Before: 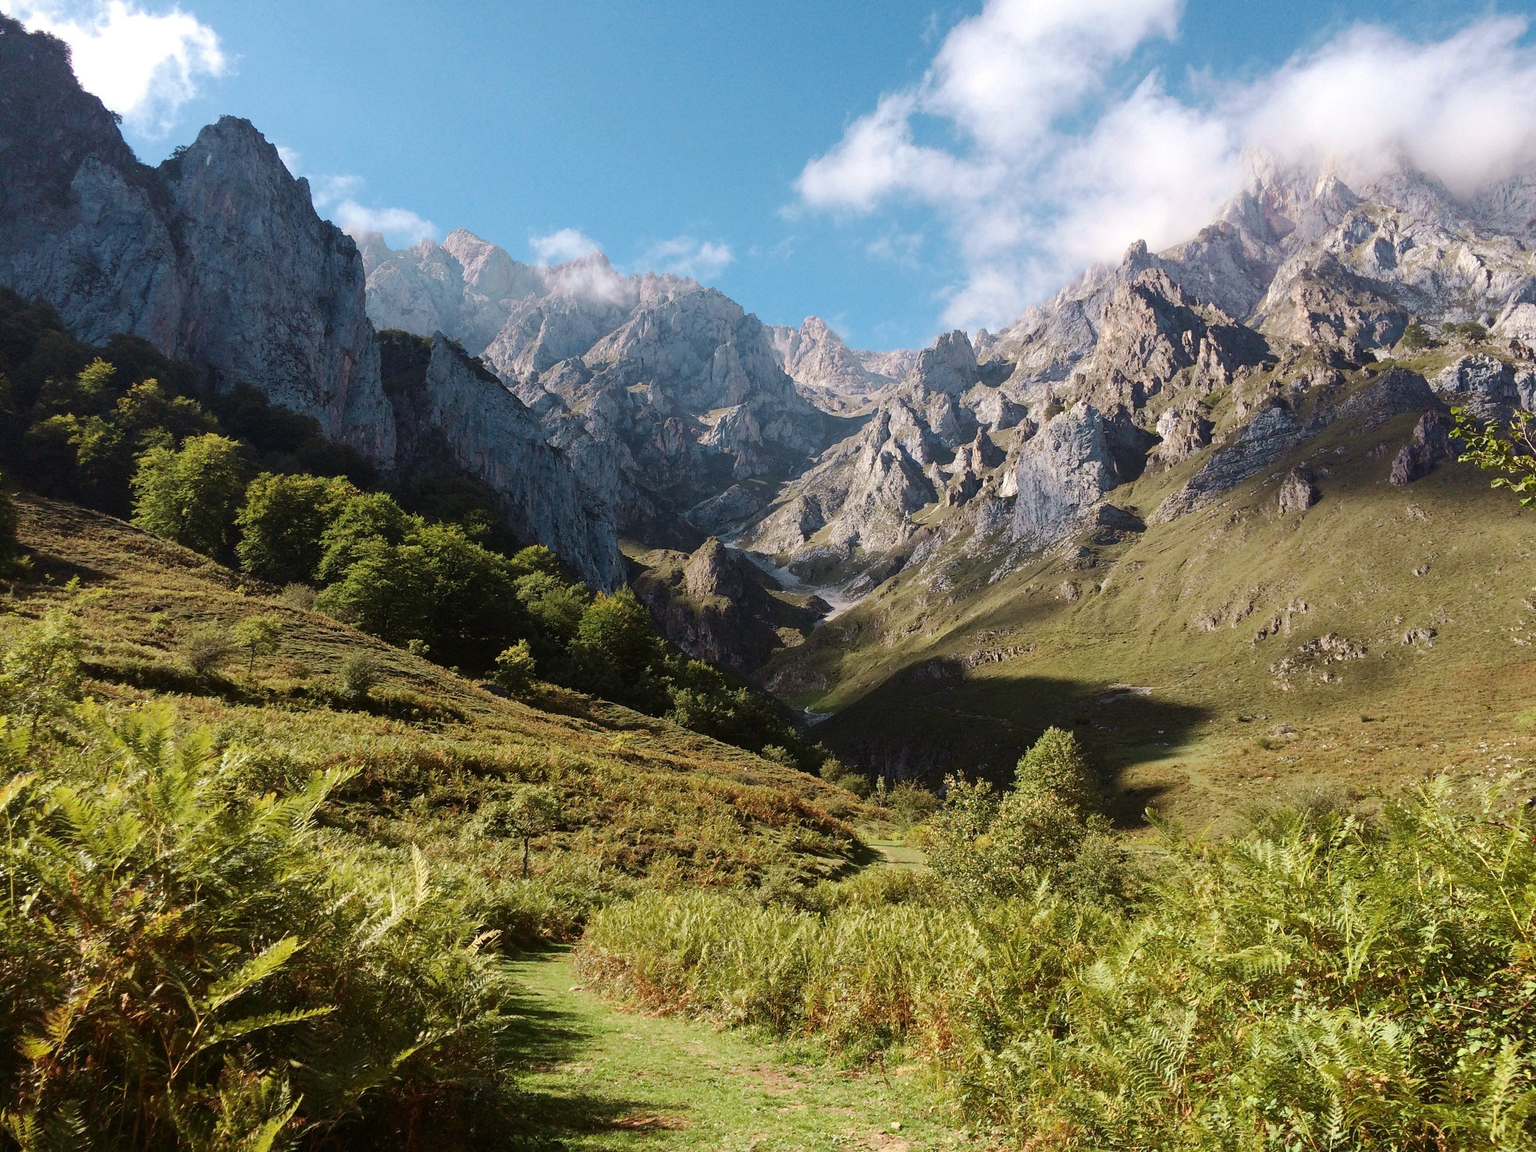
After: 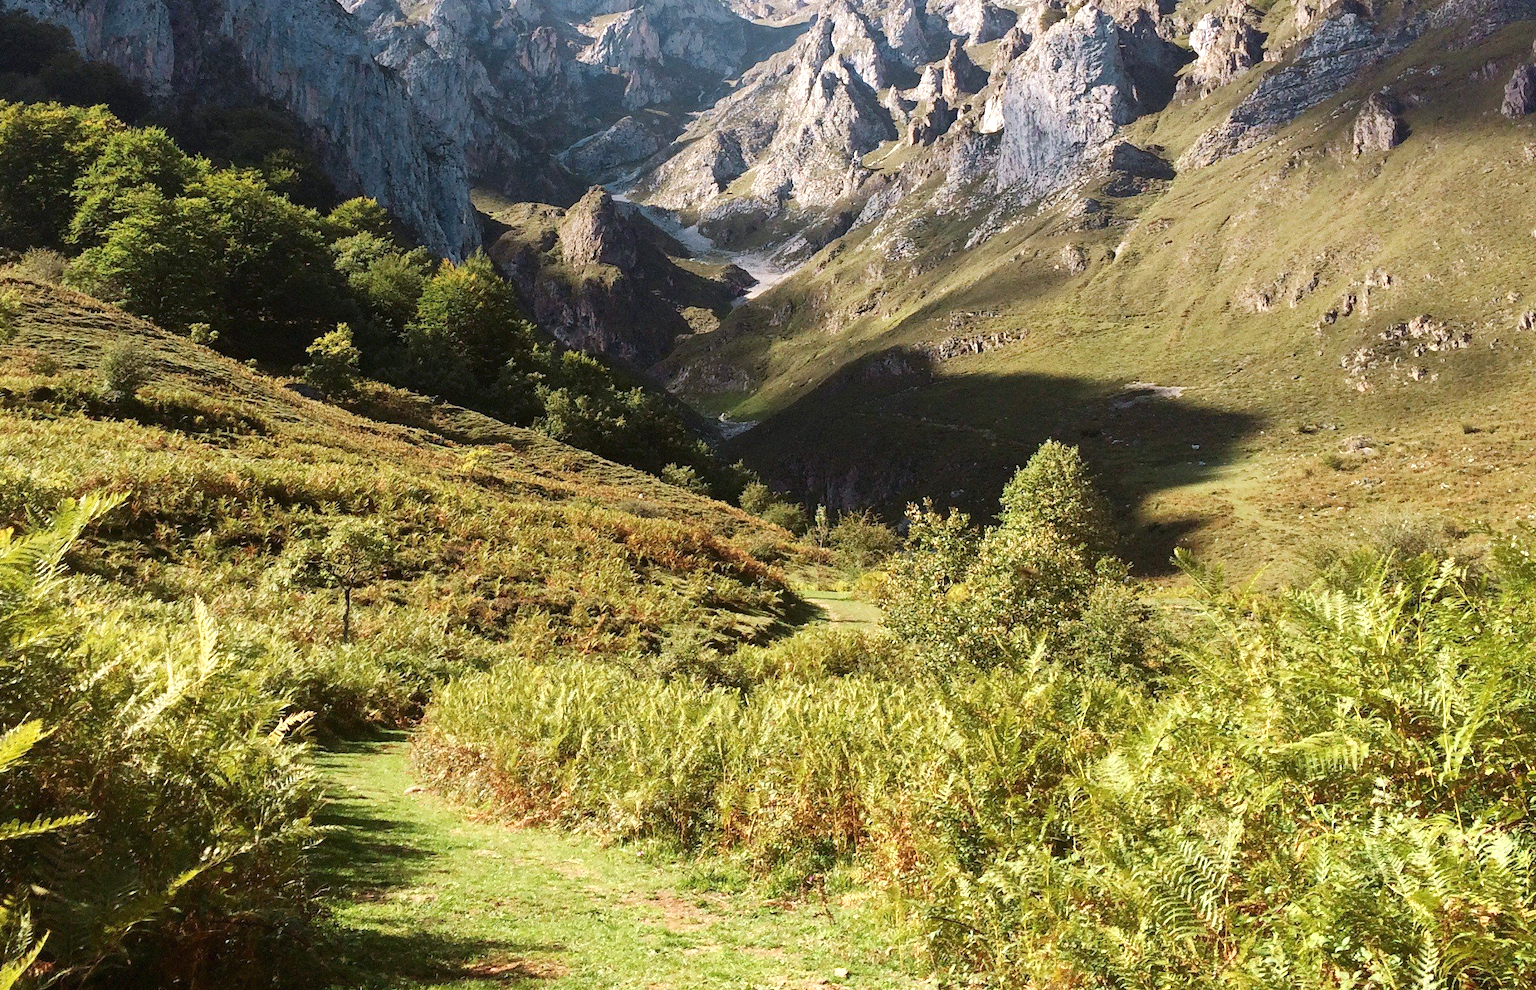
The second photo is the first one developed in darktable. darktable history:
crop and rotate: left 17.363%, top 34.542%, right 7.777%, bottom 1.049%
exposure: black level correction 0, exposure 0.592 EV, compensate exposure bias true, compensate highlight preservation false
